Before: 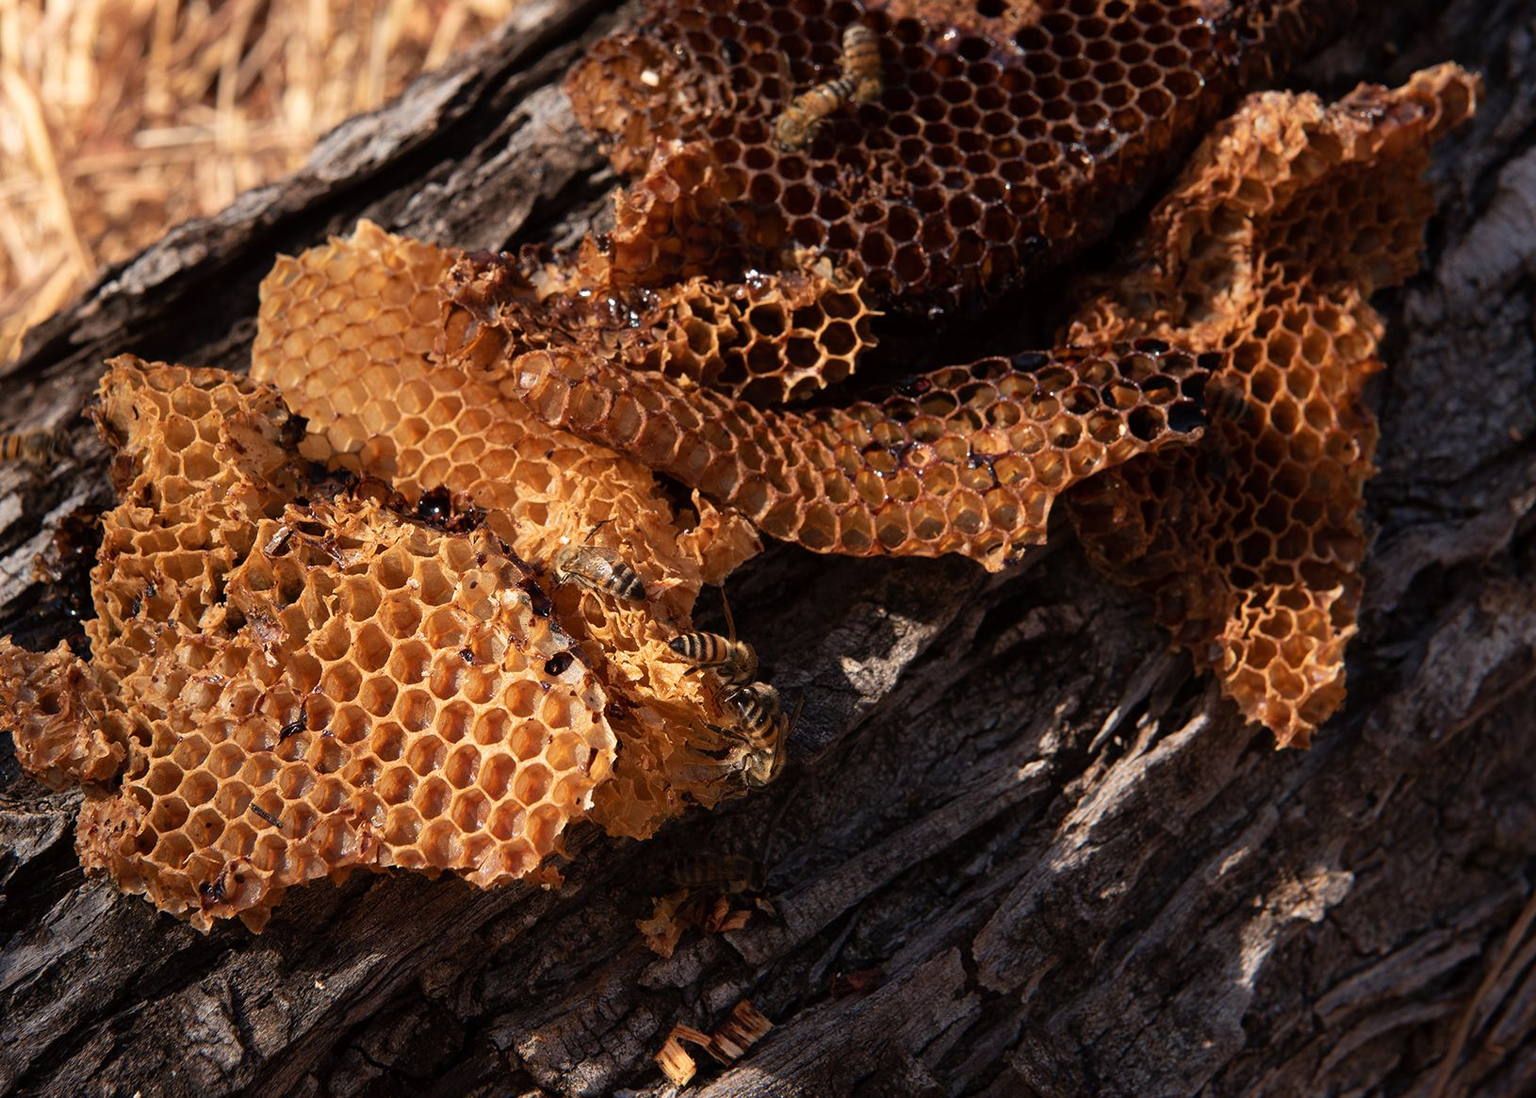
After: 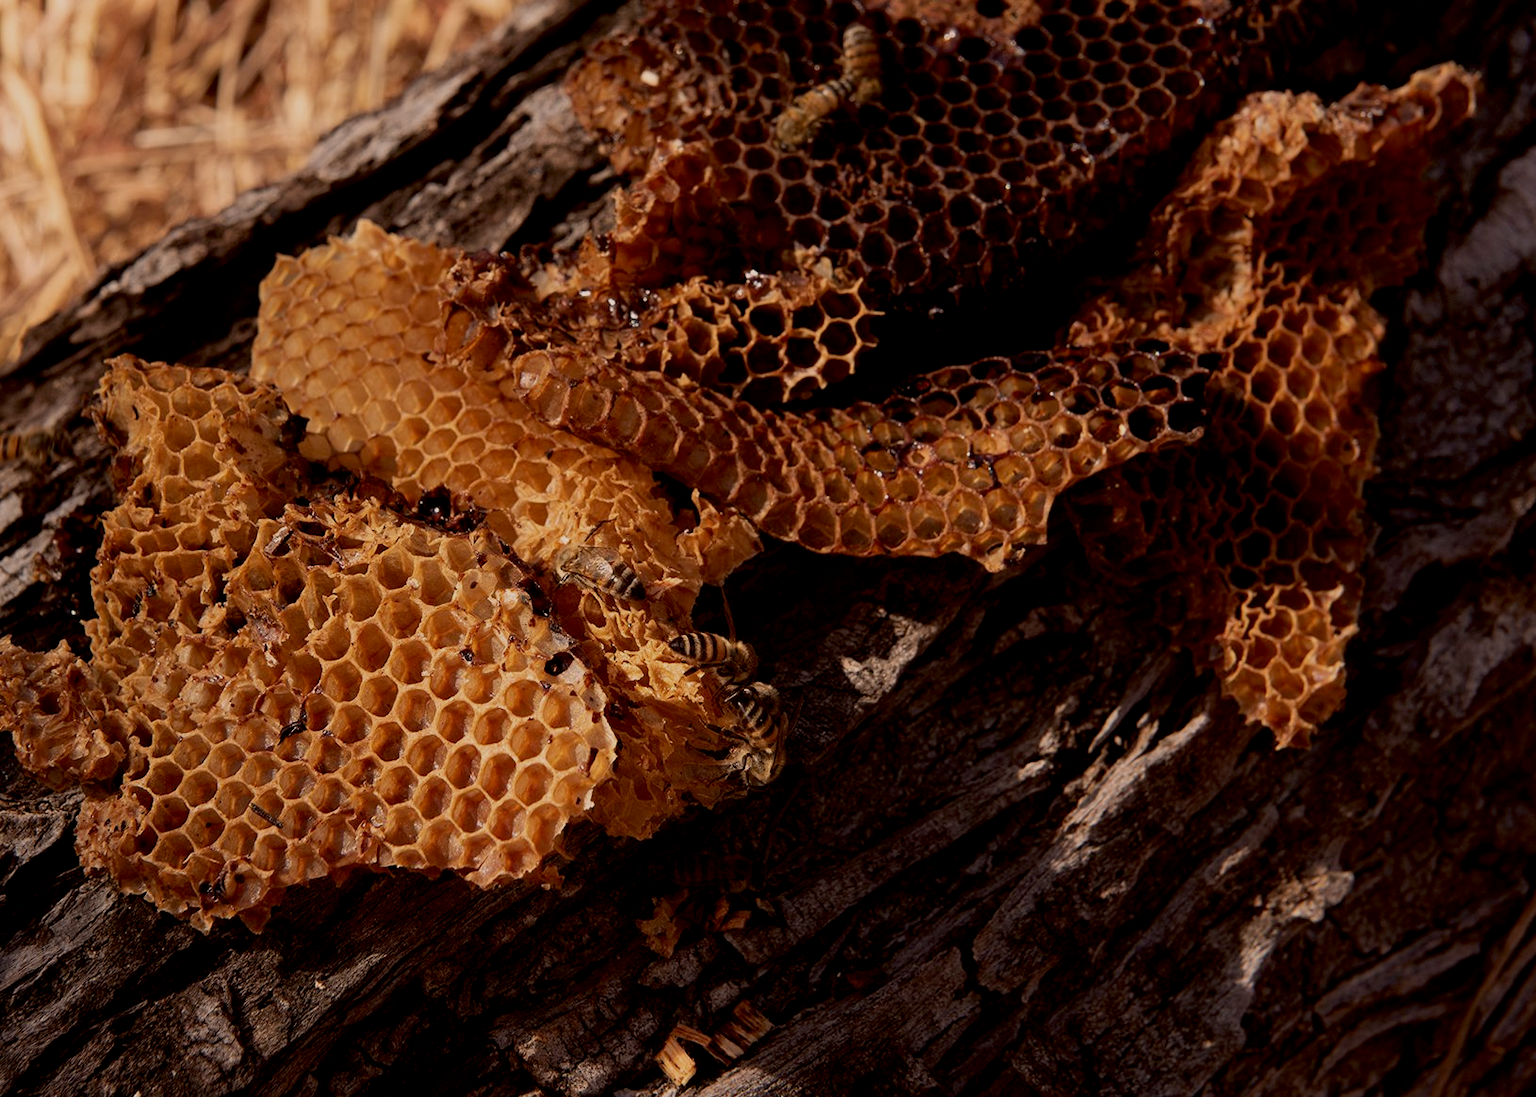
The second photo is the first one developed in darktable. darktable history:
color correction: highlights a* 6.27, highlights b* 8.19, shadows a* 5.94, shadows b* 7.23, saturation 0.9
exposure: black level correction 0.009, exposure -0.637 EV, compensate highlight preservation false
